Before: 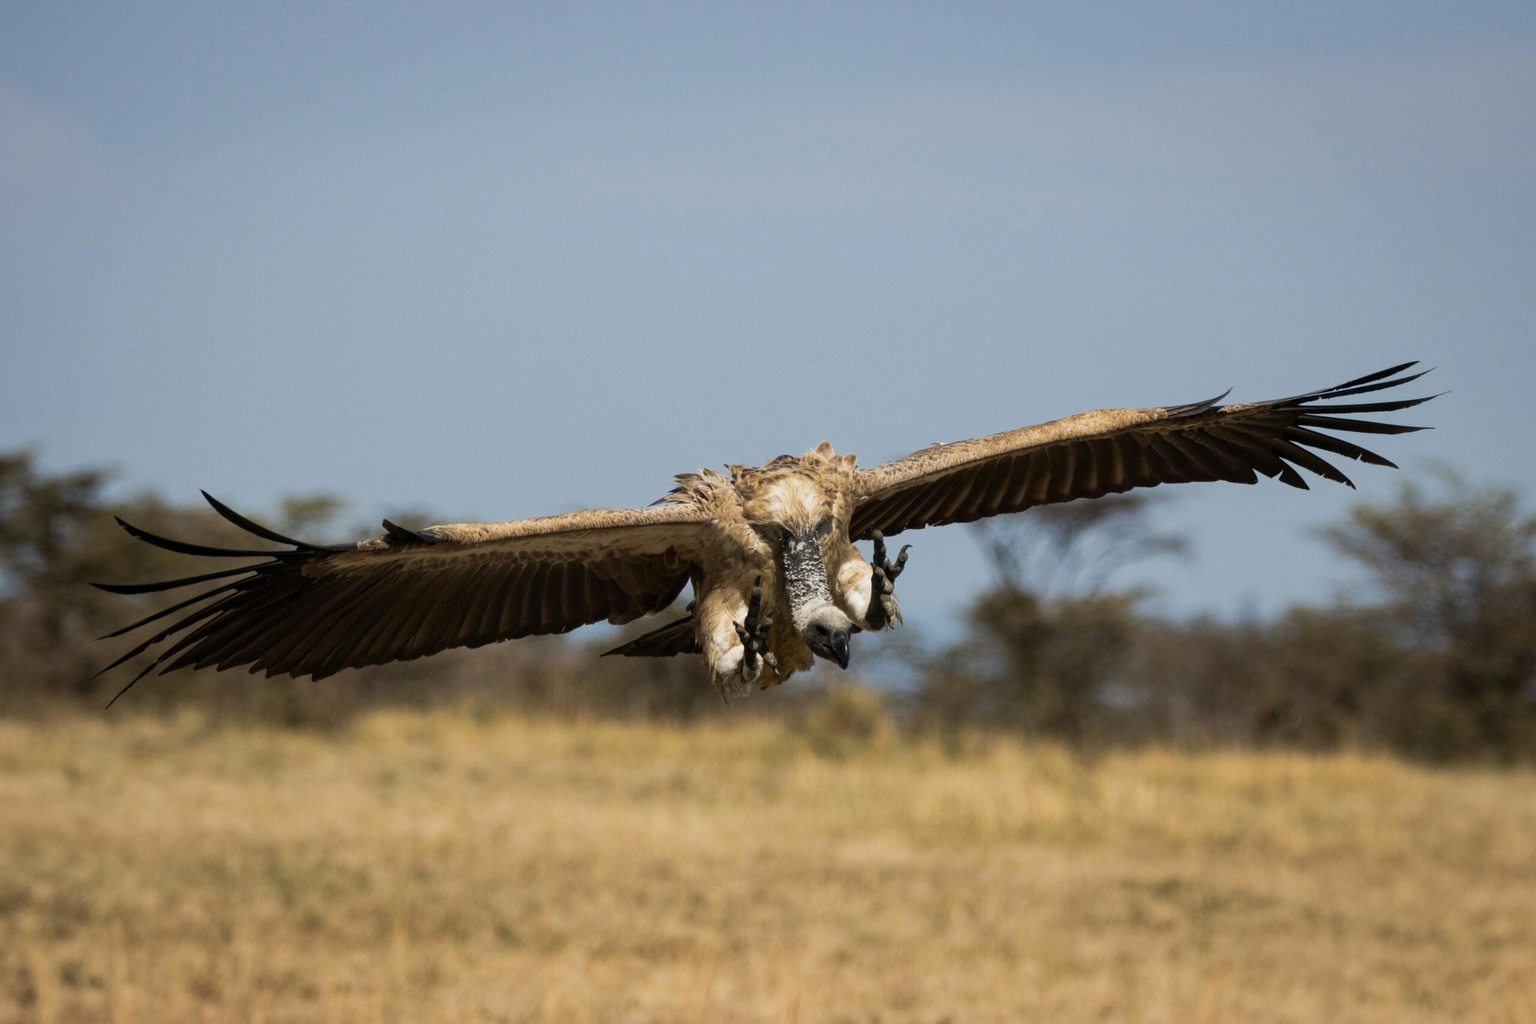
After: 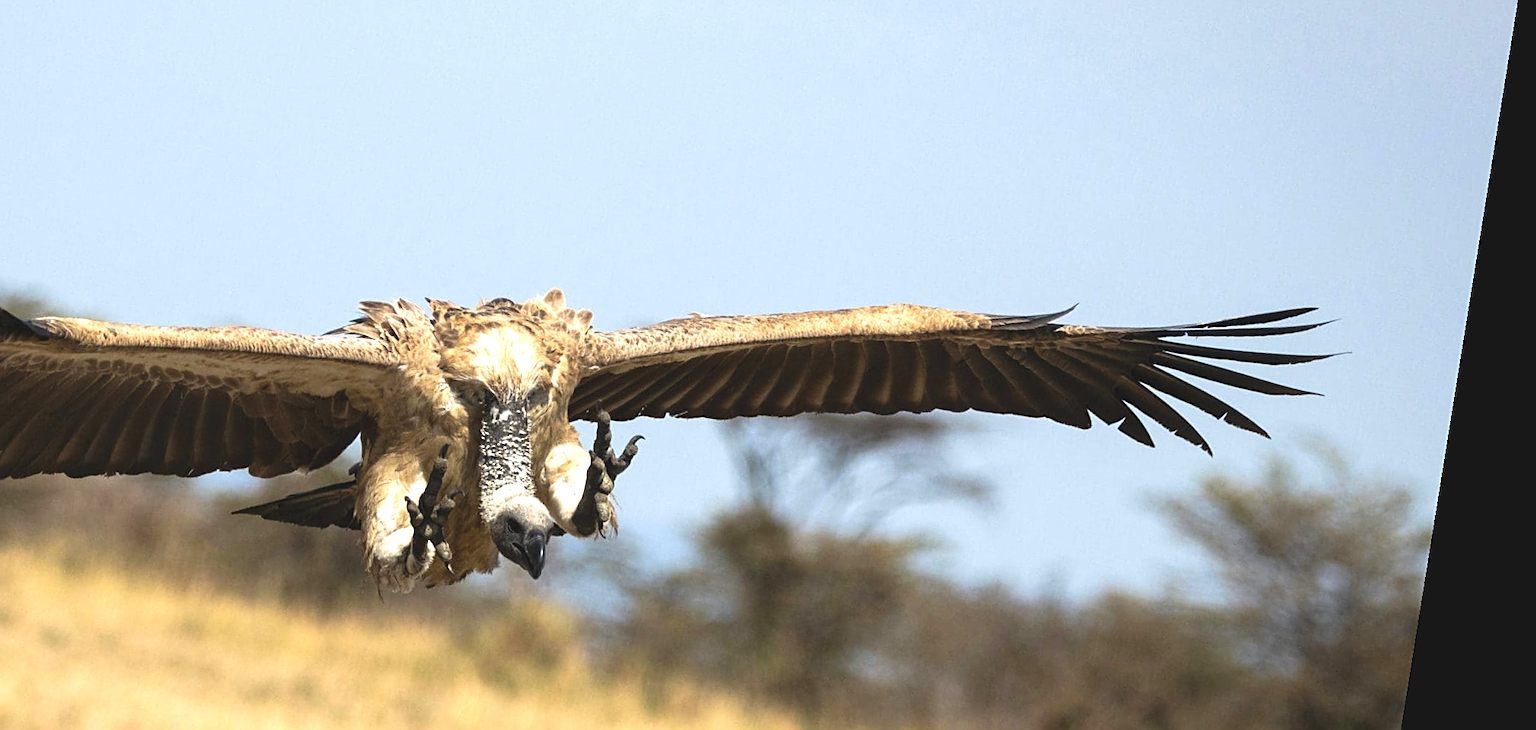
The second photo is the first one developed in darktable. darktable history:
exposure: black level correction -0.005, exposure 1.002 EV, compensate highlight preservation false
rotate and perspective: rotation 9.12°, automatic cropping off
crop and rotate: left 27.938%, top 27.046%, bottom 27.046%
sharpen: on, module defaults
